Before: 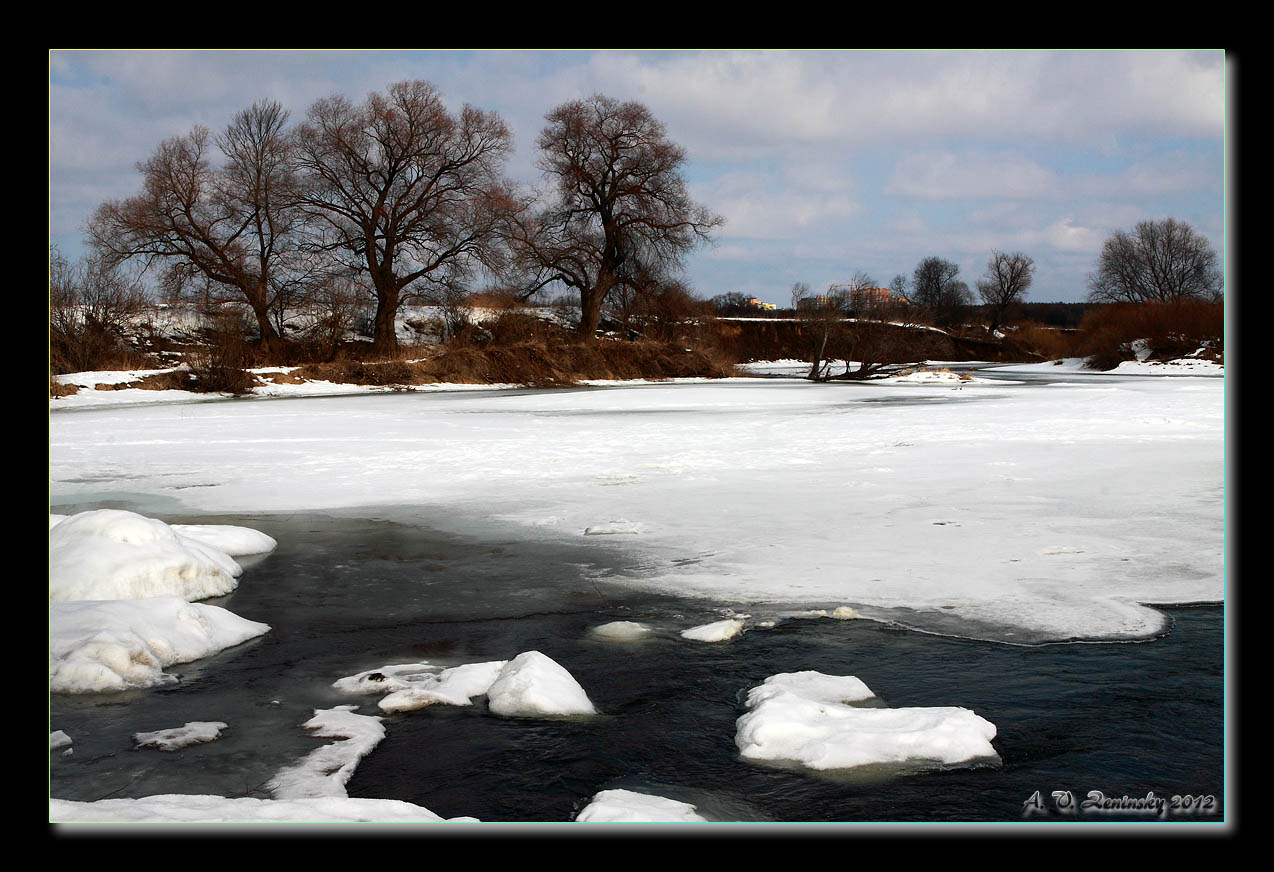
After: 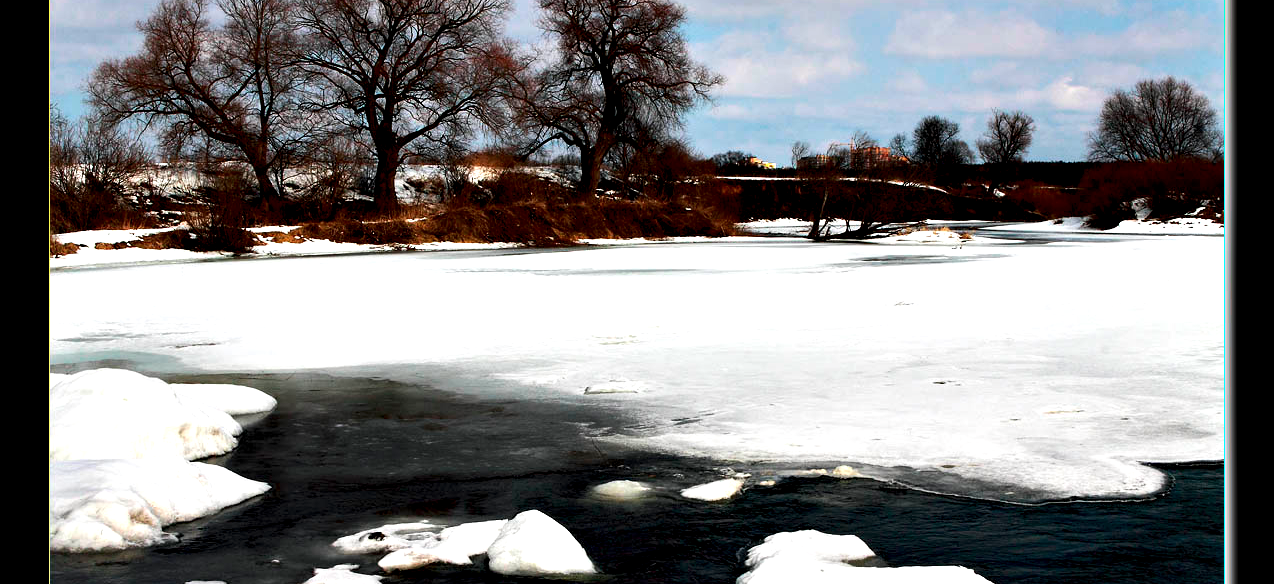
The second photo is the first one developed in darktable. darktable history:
contrast equalizer: octaves 7, y [[0.528, 0.548, 0.563, 0.562, 0.546, 0.526], [0.55 ×6], [0 ×6], [0 ×6], [0 ×6]]
tone equalizer: -8 EV -0.437 EV, -7 EV -0.393 EV, -6 EV -0.317 EV, -5 EV -0.237 EV, -3 EV 0.219 EV, -2 EV 0.358 EV, -1 EV 0.371 EV, +0 EV 0.41 EV, edges refinement/feathering 500, mask exposure compensation -1.57 EV, preserve details no
crop: top 16.265%, bottom 16.744%
